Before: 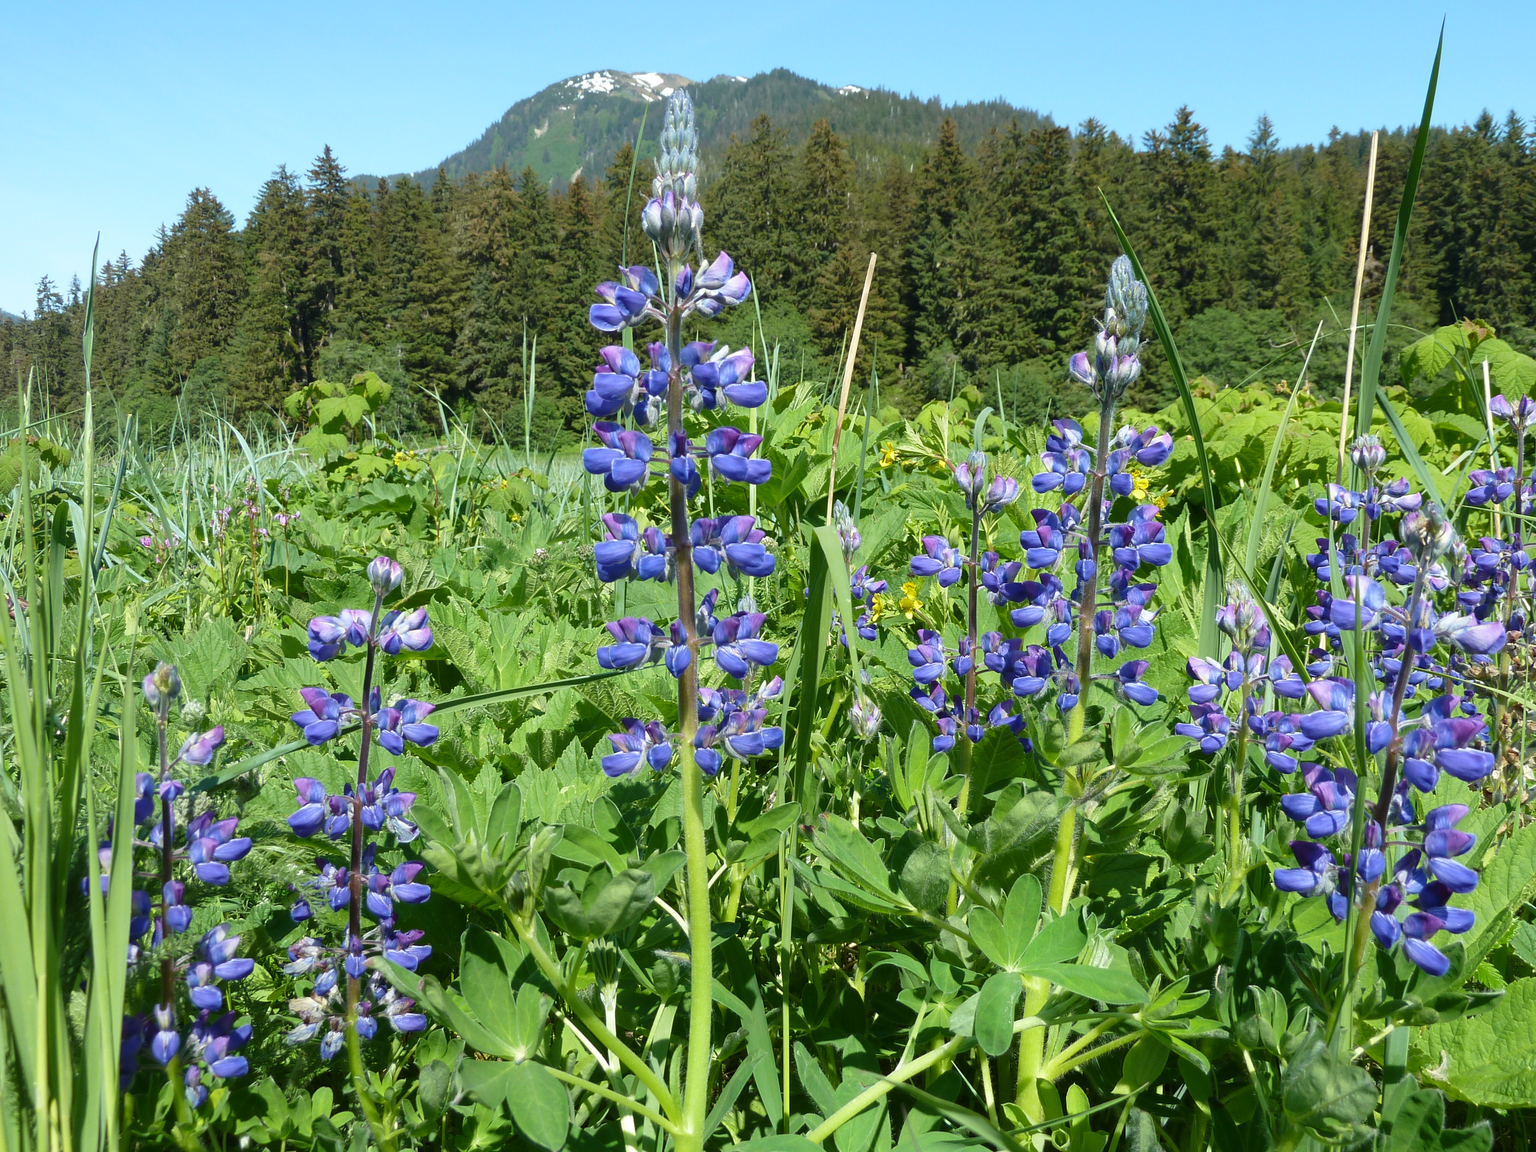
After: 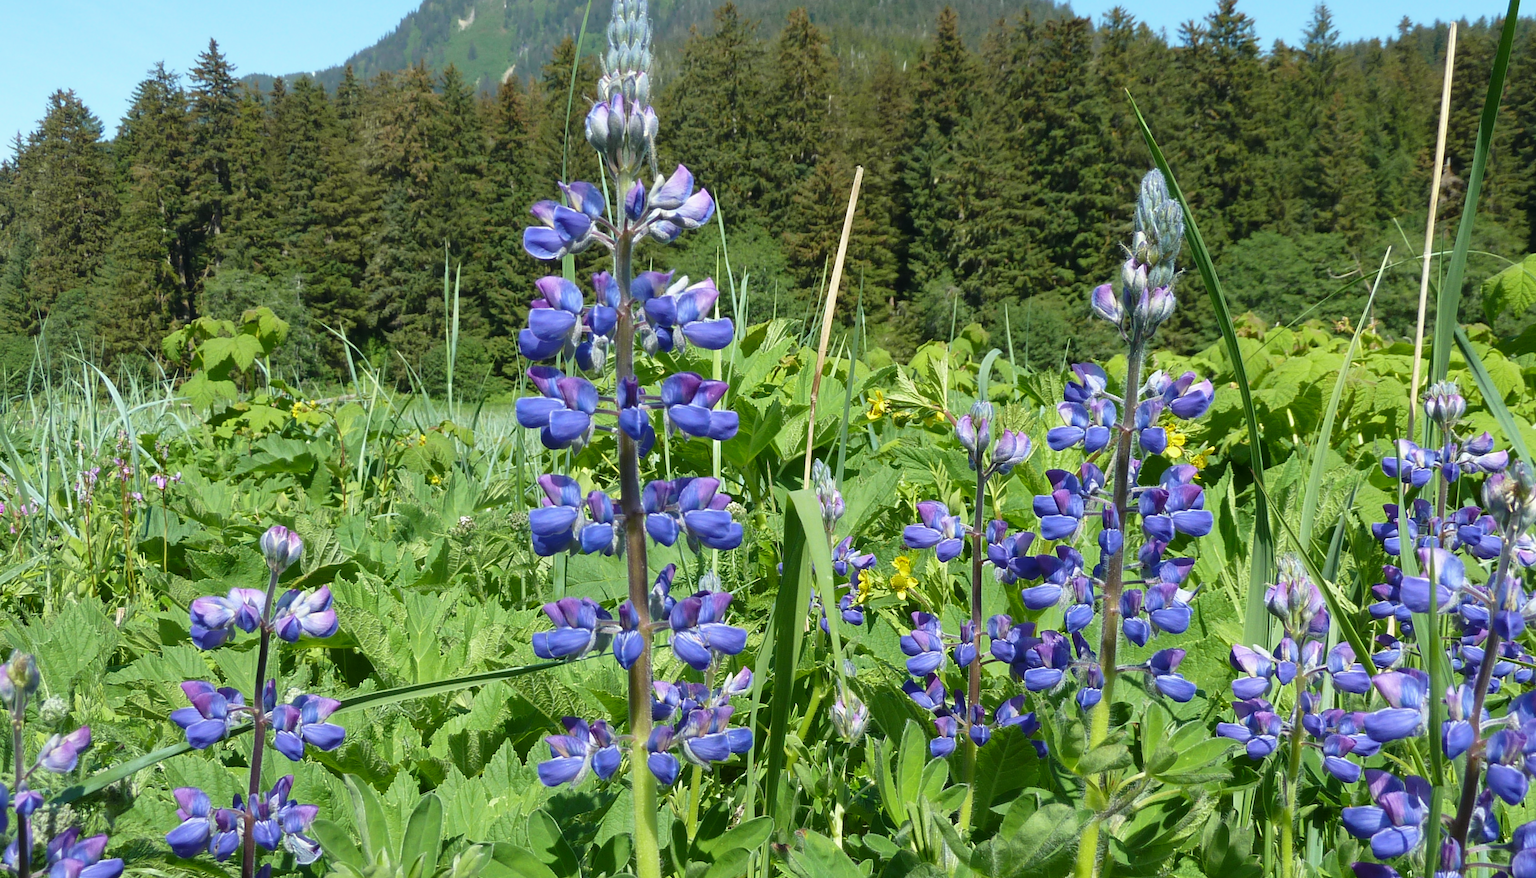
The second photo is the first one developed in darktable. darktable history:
exposure: exposure -0.04 EV, compensate highlight preservation false
crop and rotate: left 9.623%, top 9.772%, right 5.869%, bottom 25.746%
